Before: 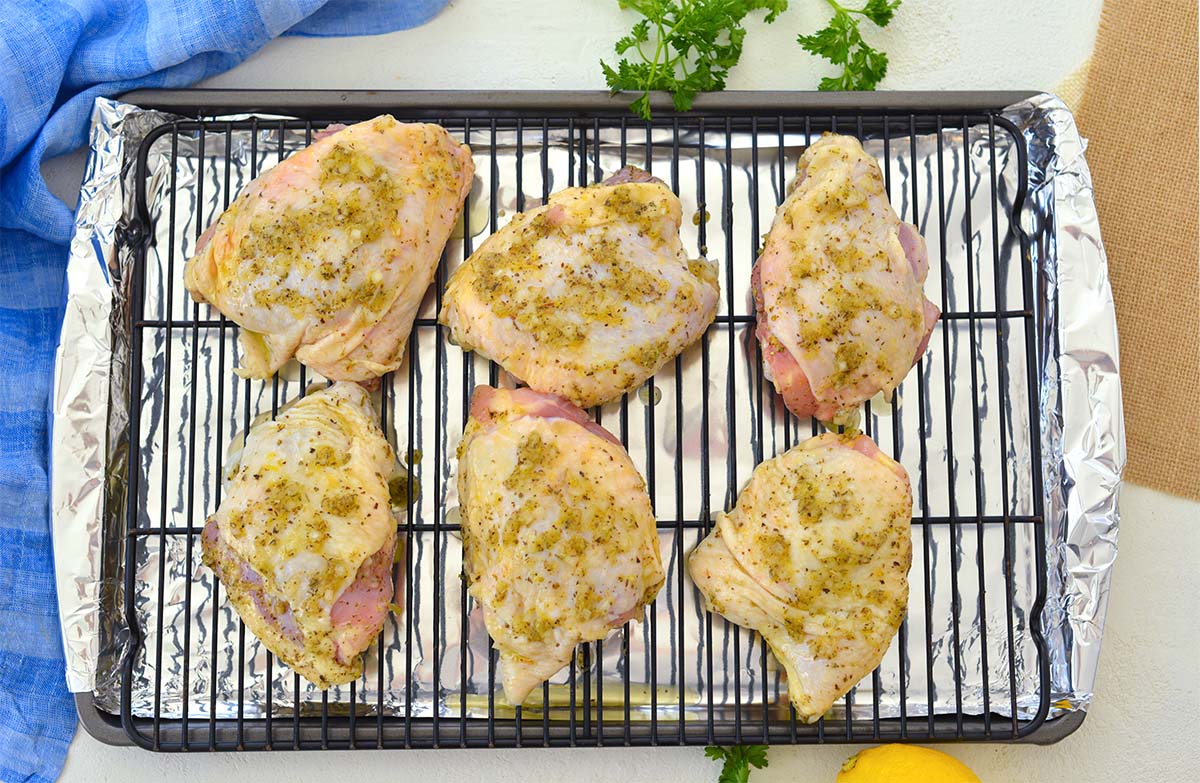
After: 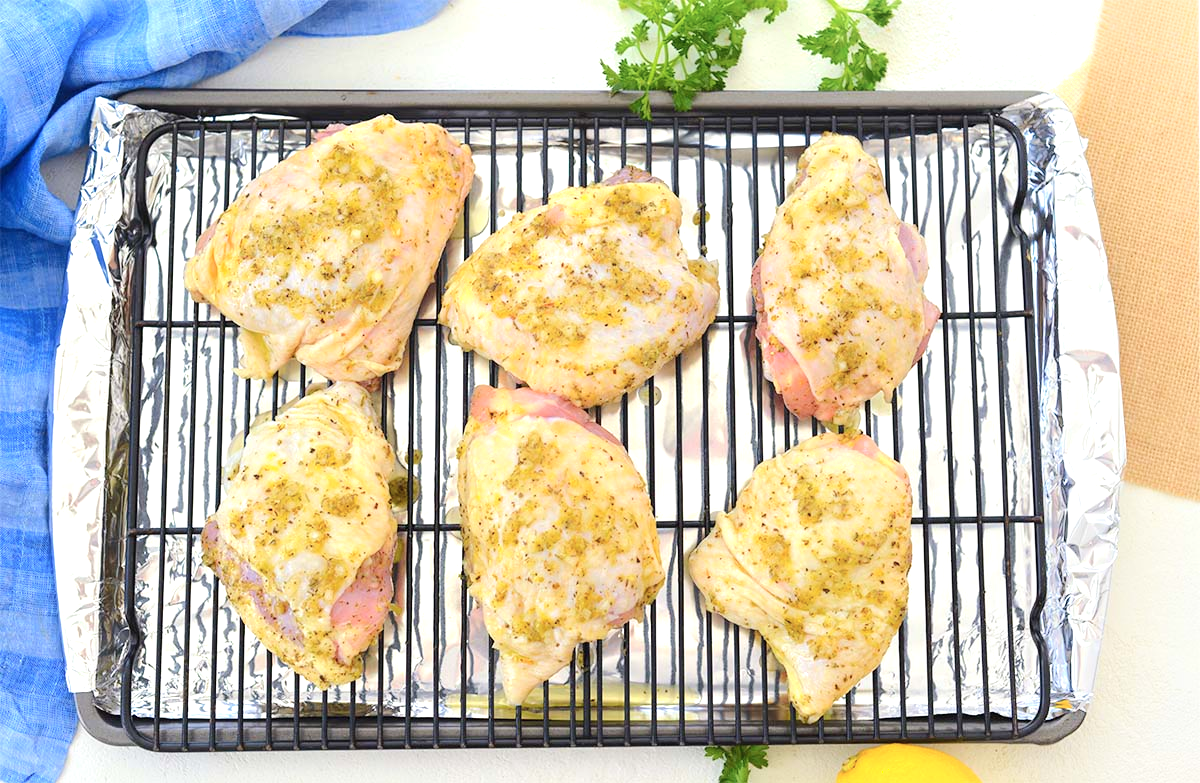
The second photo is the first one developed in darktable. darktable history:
exposure: exposure 0.507 EV, compensate highlight preservation false
shadows and highlights: shadows -23.01, highlights 46, soften with gaussian
